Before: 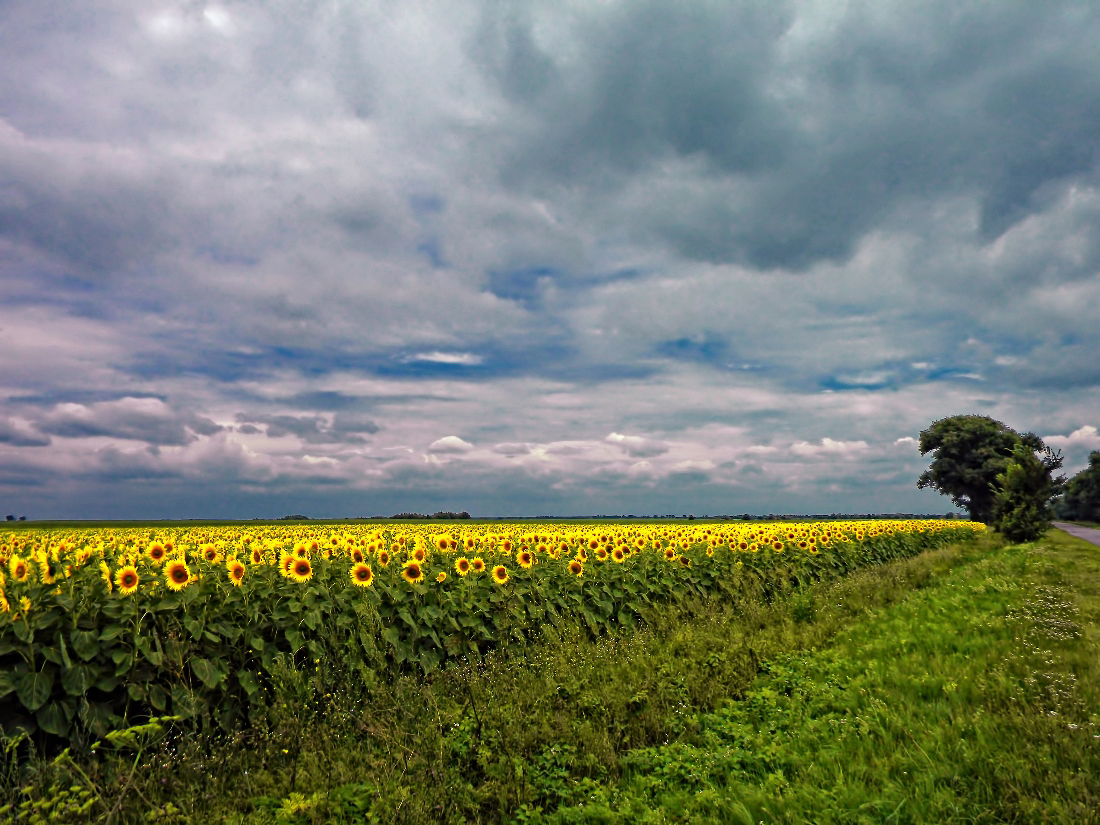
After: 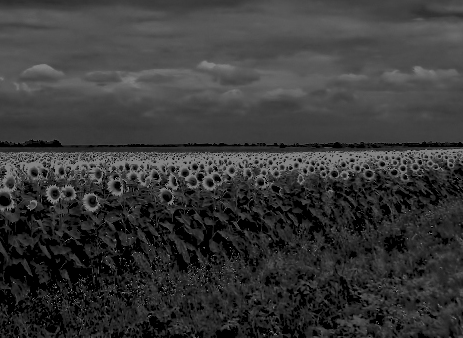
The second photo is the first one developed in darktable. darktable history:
crop: left 37.221%, top 45.169%, right 20.63%, bottom 13.777%
monochrome: a -6.99, b 35.61, size 1.4
colorize: hue 194.4°, saturation 29%, source mix 61.75%, lightness 3.98%, version 1
exposure: black level correction 0.031, exposure 0.304 EV, compensate highlight preservation false
shadows and highlights: on, module defaults
